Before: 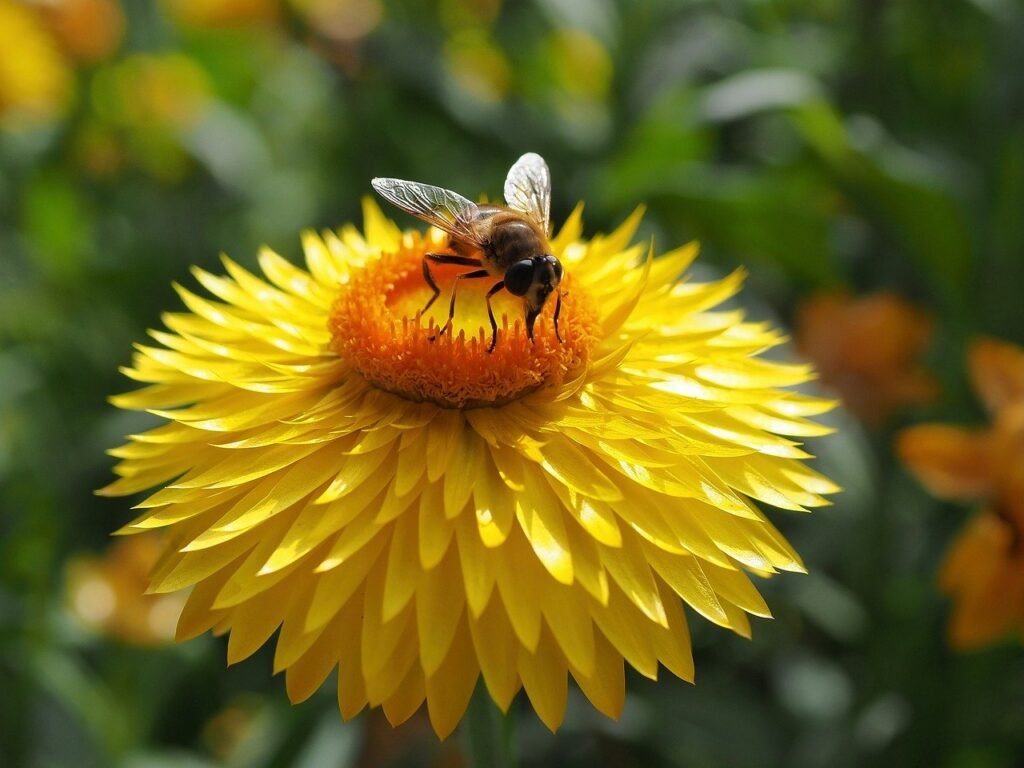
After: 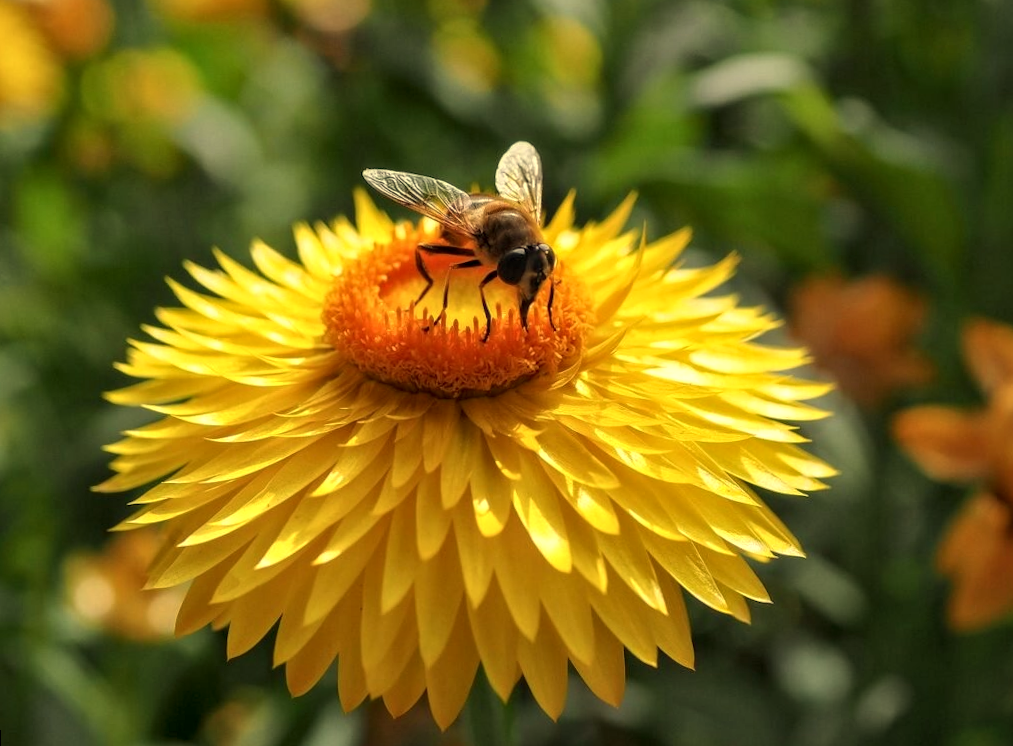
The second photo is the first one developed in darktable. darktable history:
white balance: red 1.08, blue 0.791
rotate and perspective: rotation -1°, crop left 0.011, crop right 0.989, crop top 0.025, crop bottom 0.975
local contrast: detail 130%
